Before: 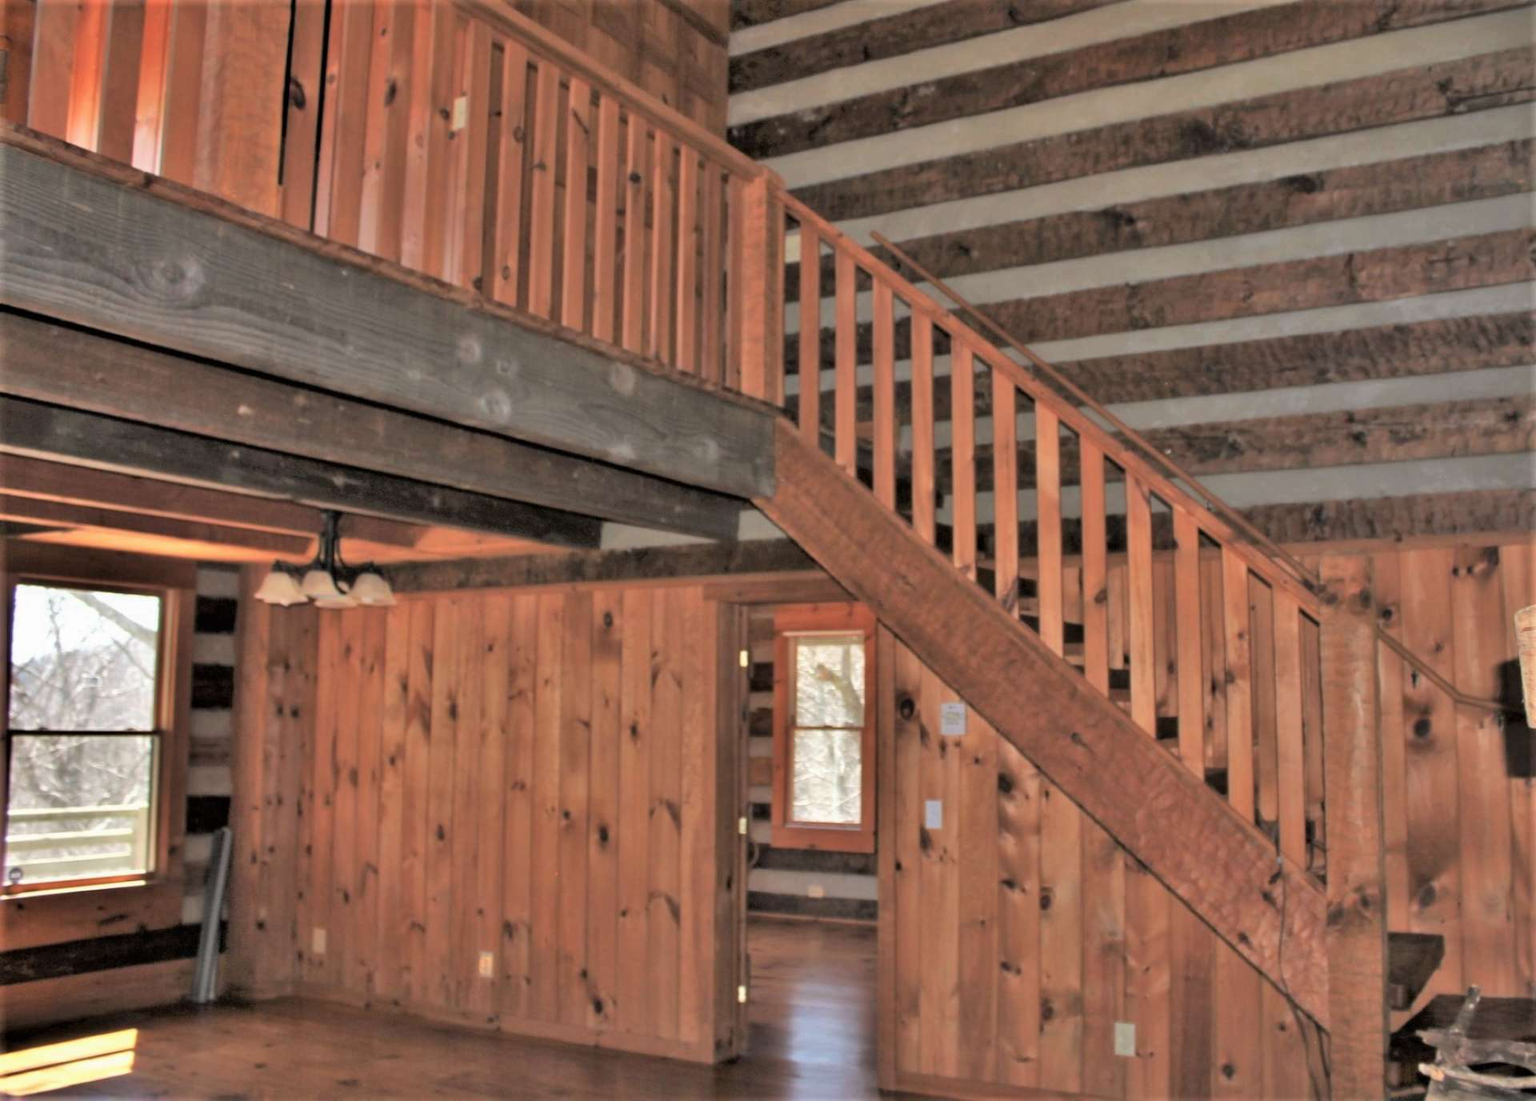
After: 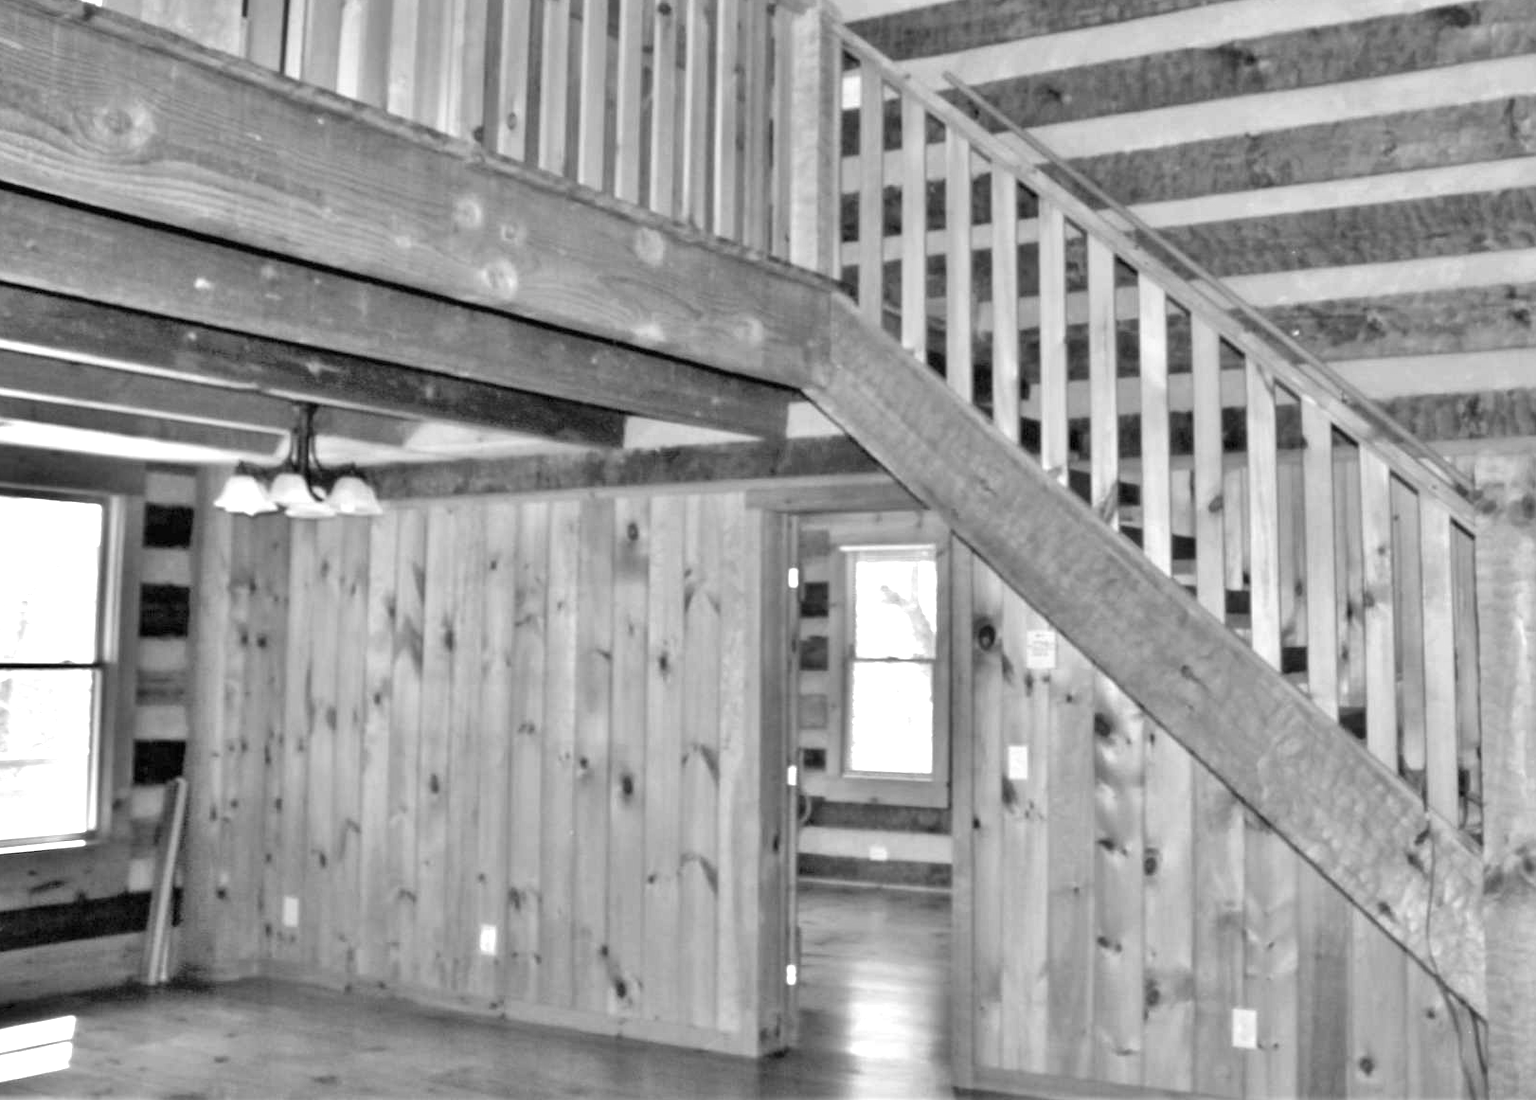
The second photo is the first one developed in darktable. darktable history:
monochrome: on, module defaults
exposure: black level correction 0, exposure 1.2 EV, compensate exposure bias true, compensate highlight preservation false
crop and rotate: left 4.842%, top 15.51%, right 10.668%
